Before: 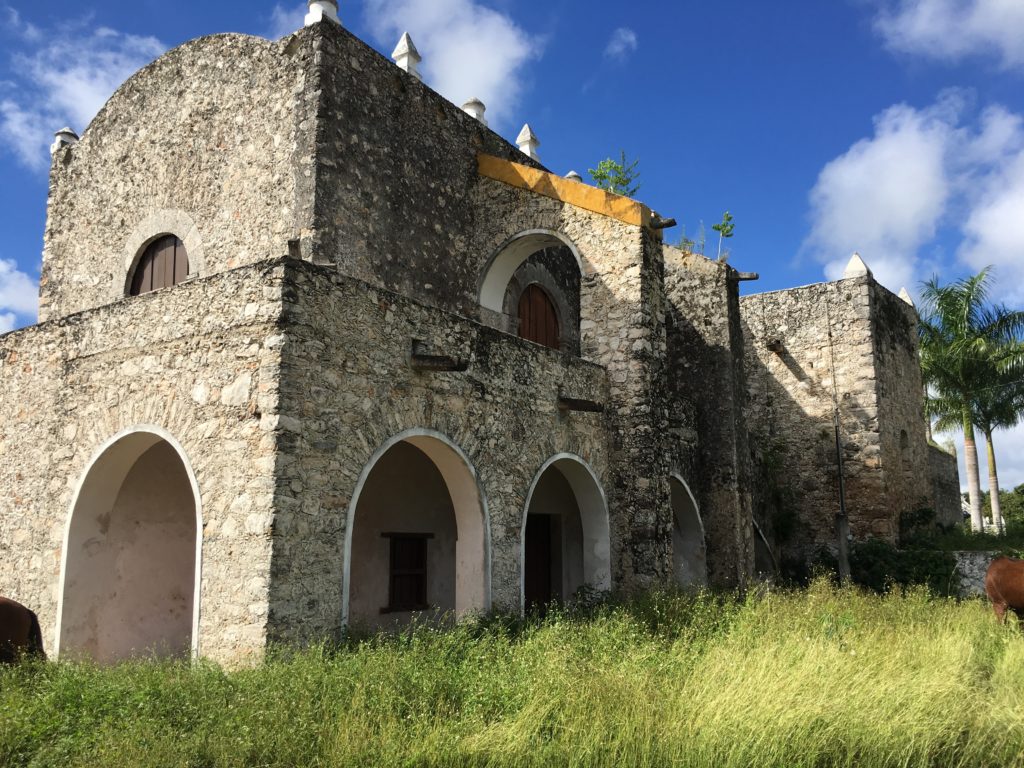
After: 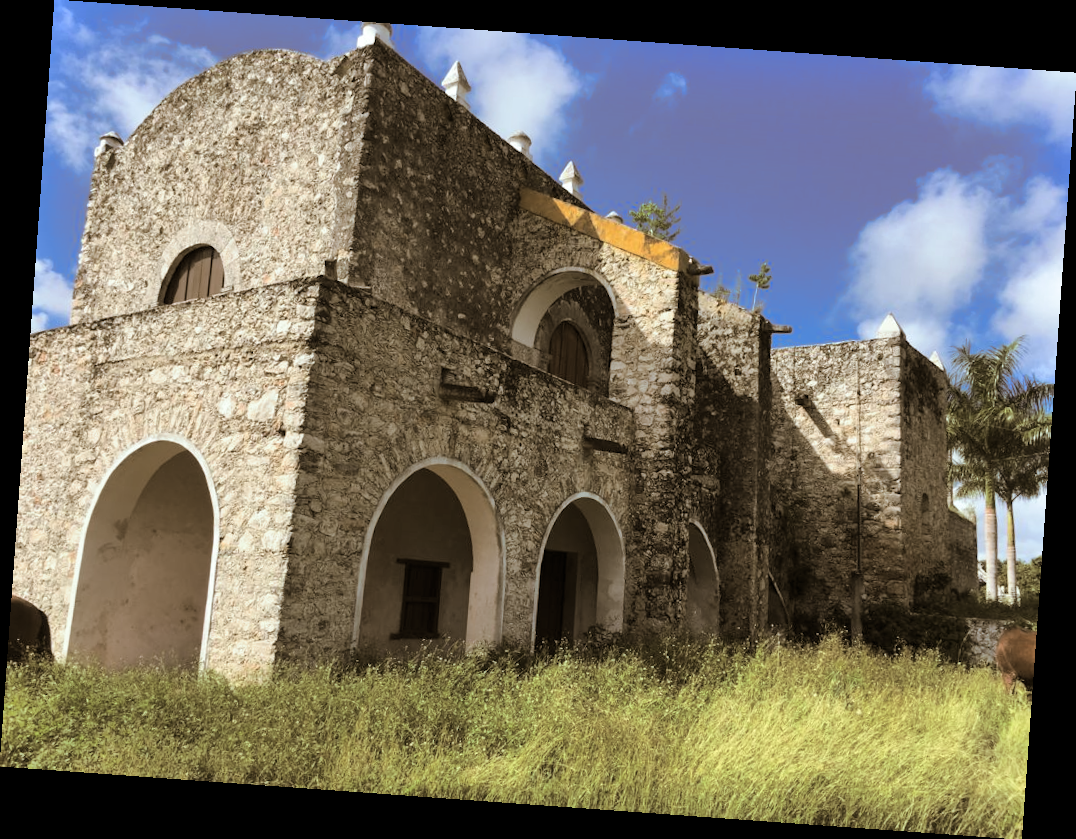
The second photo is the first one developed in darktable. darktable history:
shadows and highlights: soften with gaussian
split-toning: shadows › hue 37.98°, highlights › hue 185.58°, balance -55.261
rotate and perspective: rotation 4.1°, automatic cropping off
